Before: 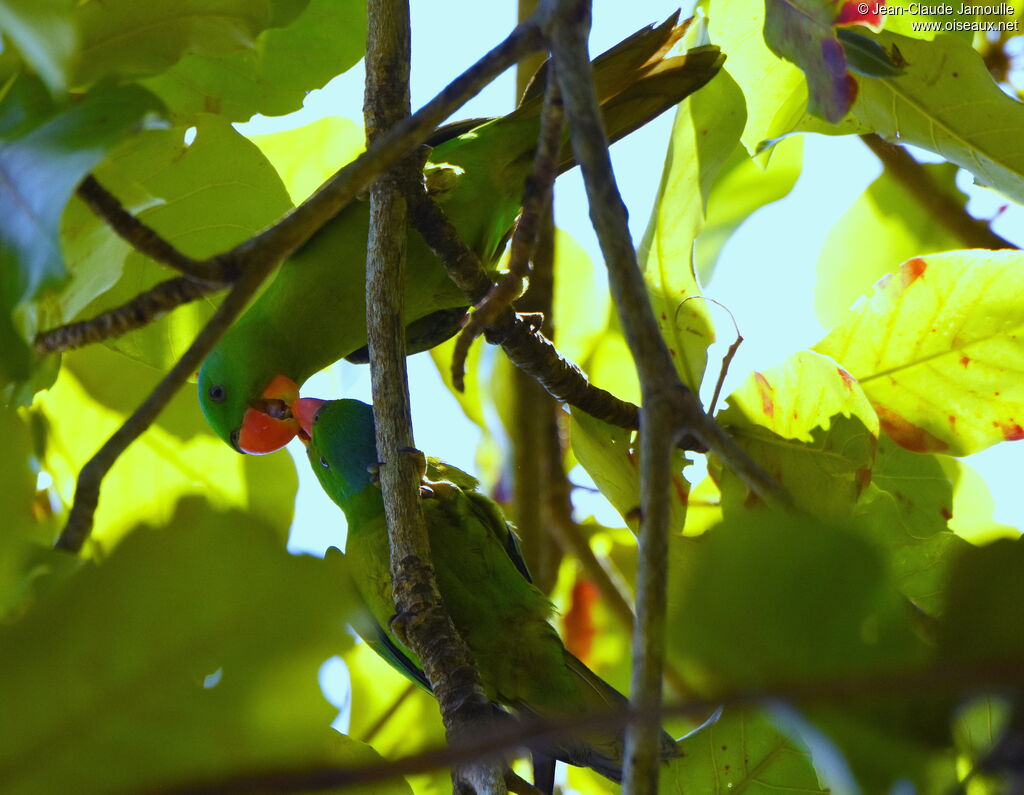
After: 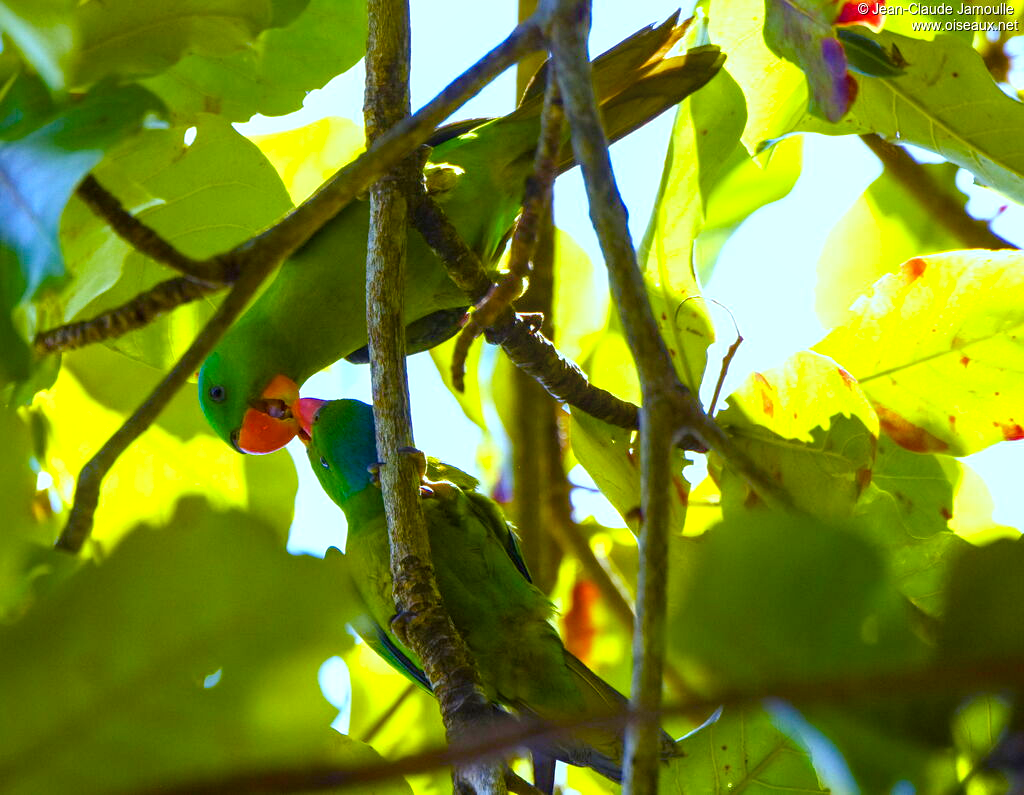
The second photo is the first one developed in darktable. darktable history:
local contrast: on, module defaults
exposure: black level correction 0.001, exposure 0.499 EV, compensate highlight preservation false
color balance rgb: power › hue 75.36°, perceptual saturation grading › global saturation 20%, perceptual saturation grading › highlights -25.383%, perceptual saturation grading › shadows 25.996%, global vibrance 41.477%
